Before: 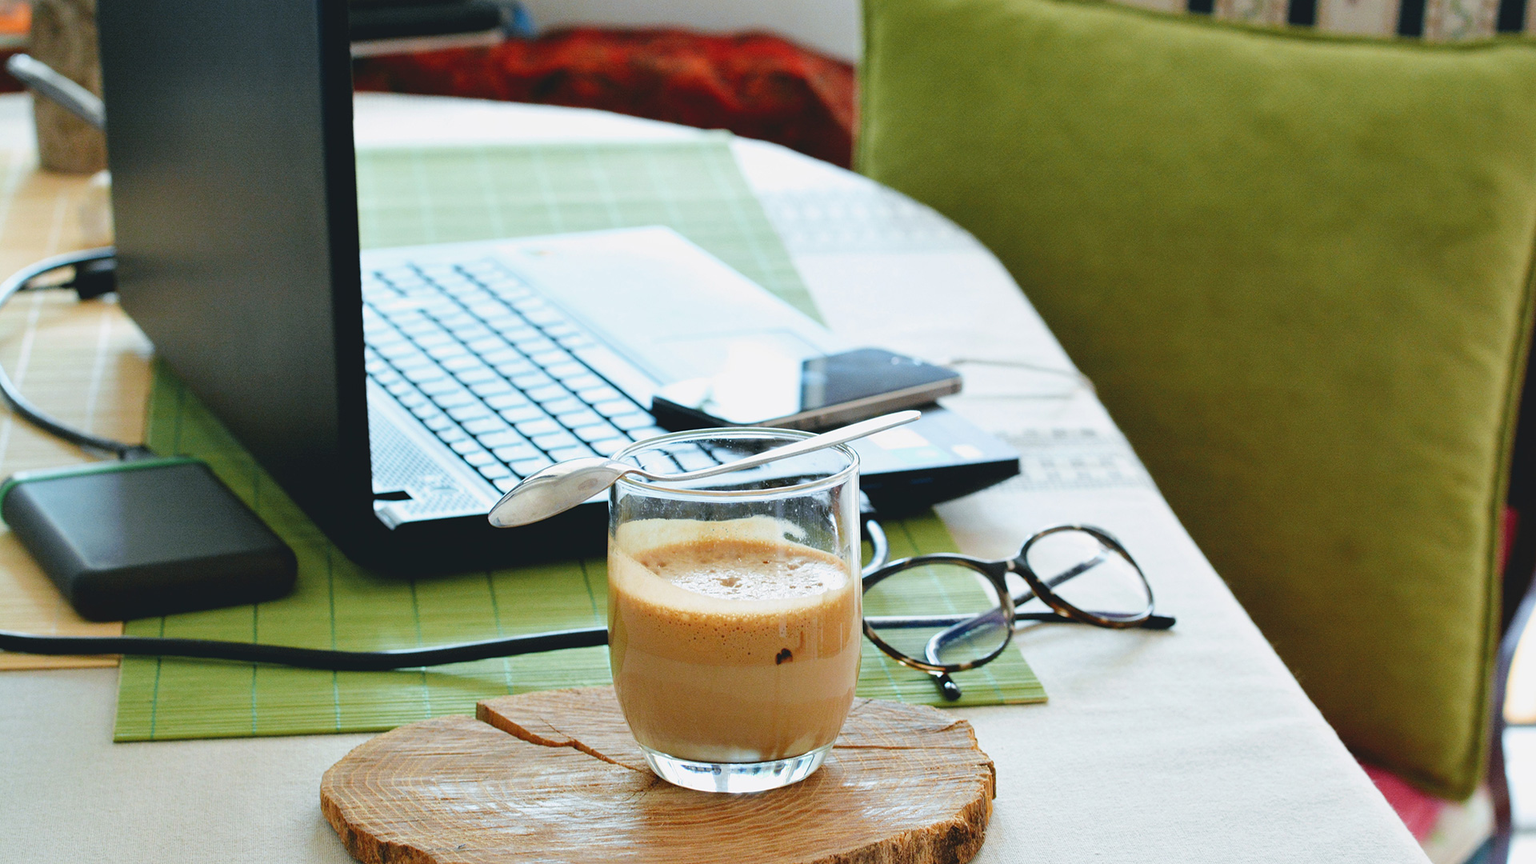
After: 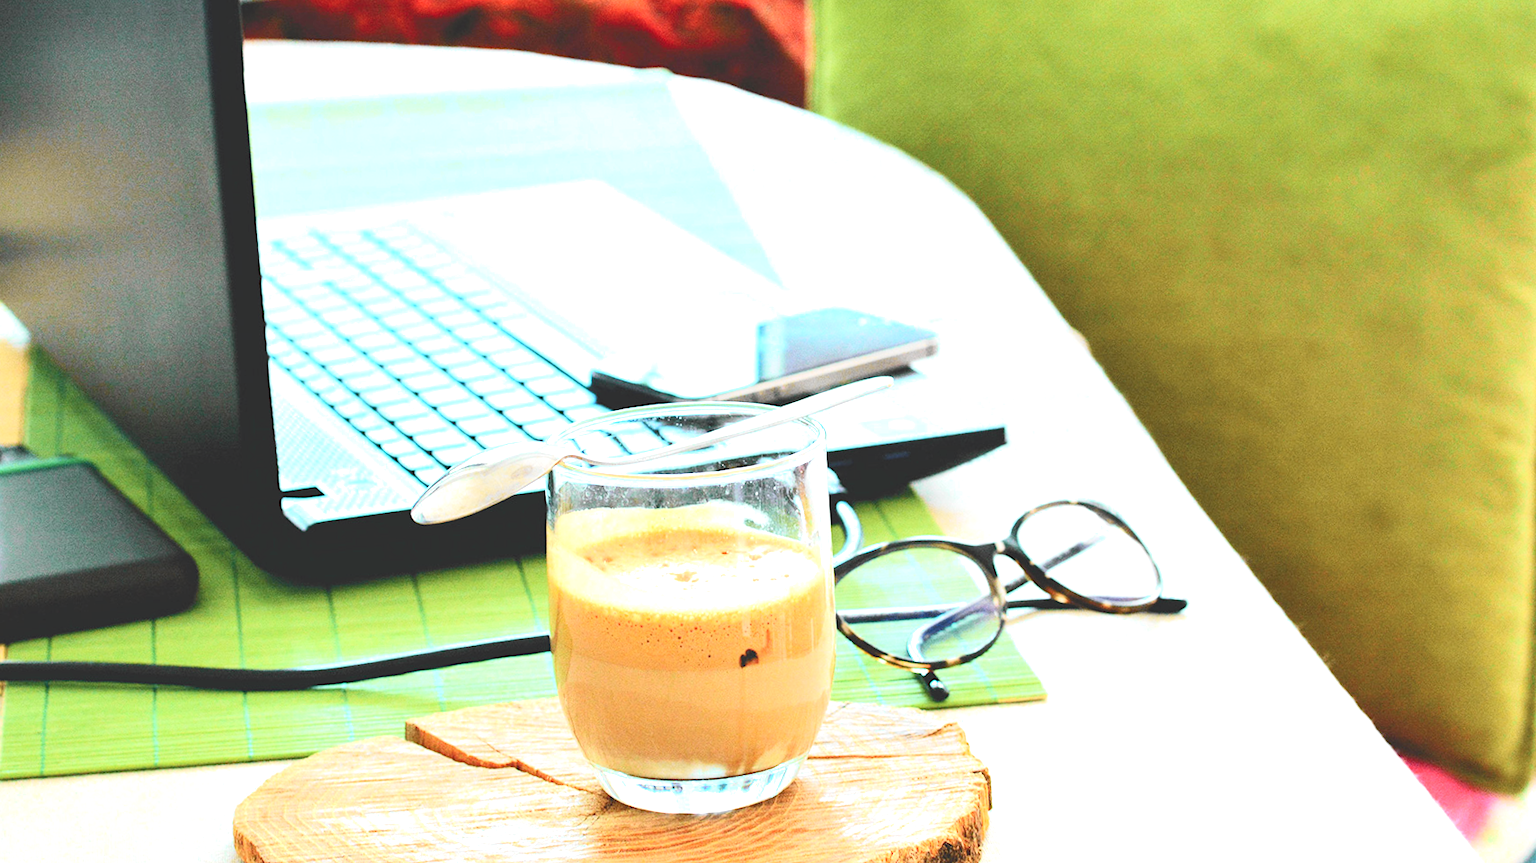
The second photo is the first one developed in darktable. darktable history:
tone curve: curves: ch0 [(0, 0) (0.055, 0.057) (0.258, 0.307) (0.434, 0.543) (0.517, 0.657) (0.745, 0.874) (1, 1)]; ch1 [(0, 0) (0.346, 0.307) (0.418, 0.383) (0.46, 0.439) (0.482, 0.493) (0.502, 0.503) (0.517, 0.514) (0.55, 0.561) (0.588, 0.603) (0.646, 0.688) (1, 1)]; ch2 [(0, 0) (0.346, 0.34) (0.431, 0.45) (0.485, 0.499) (0.5, 0.503) (0.527, 0.525) (0.545, 0.562) (0.679, 0.706) (1, 1)], color space Lab, independent channels, preserve colors none
exposure: black level correction 0, exposure 1 EV, compensate exposure bias true, compensate highlight preservation false
crop and rotate: angle 1.96°, left 5.673%, top 5.673%
